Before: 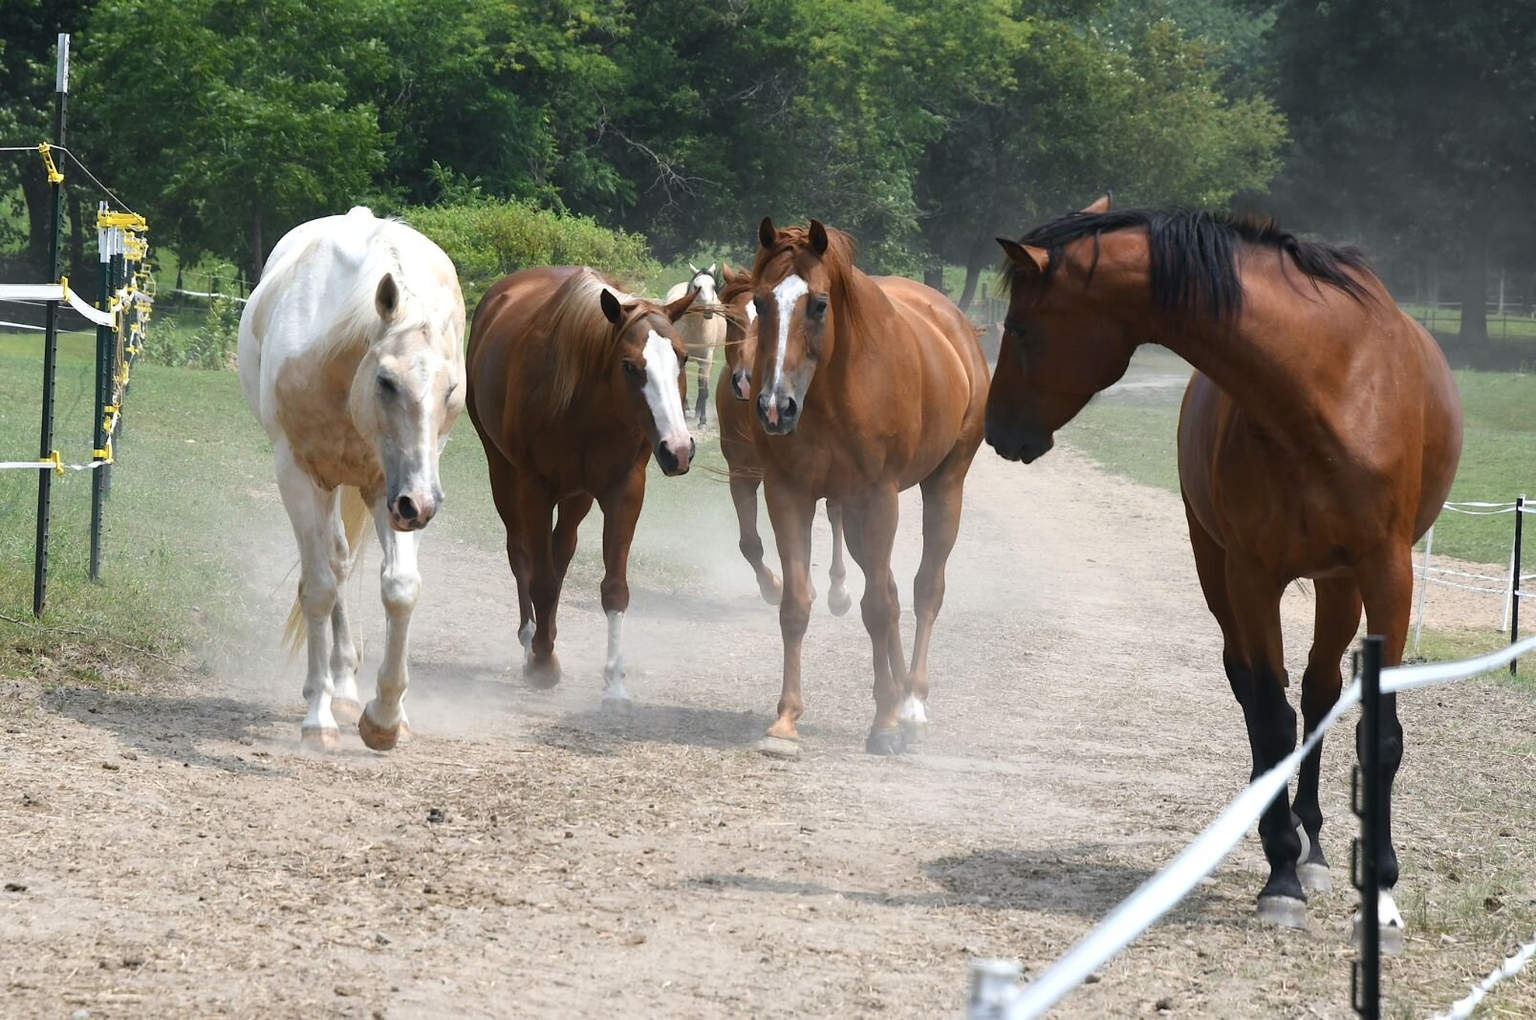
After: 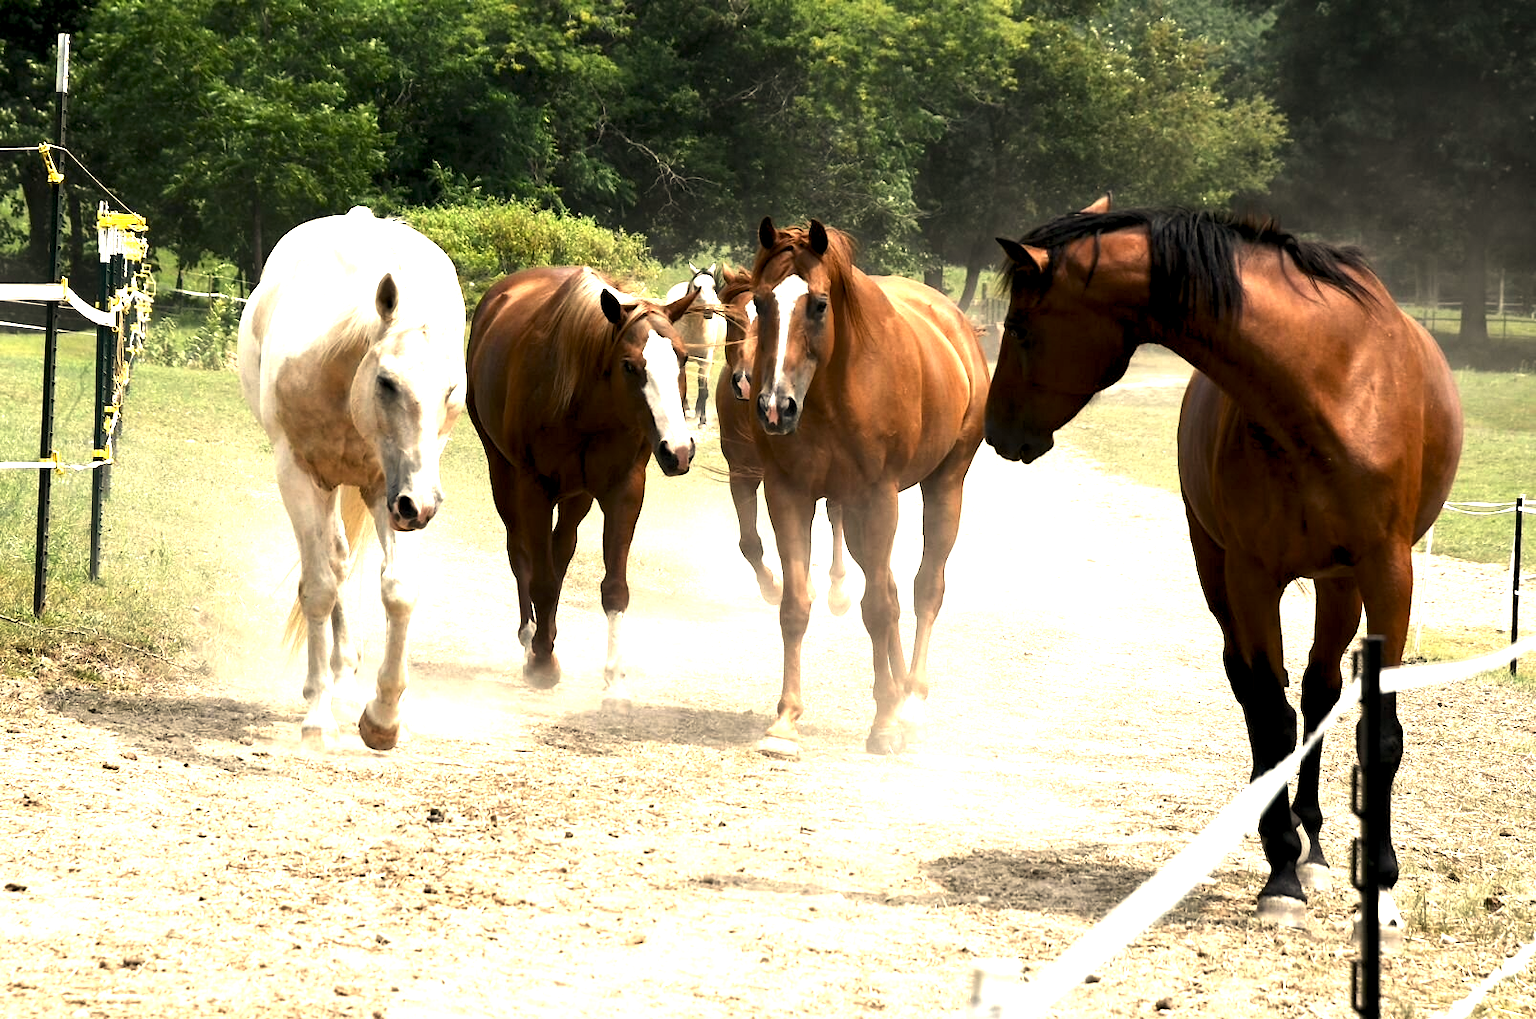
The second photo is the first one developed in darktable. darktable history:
tone curve: curves: ch0 [(0, 0) (0.405, 0.351) (1, 1)]
levels: levels [0.029, 0.545, 0.971]
white balance: red 1.123, blue 0.83
exposure: black level correction 0.011, exposure 1.088 EV, compensate exposure bias true, compensate highlight preservation false
